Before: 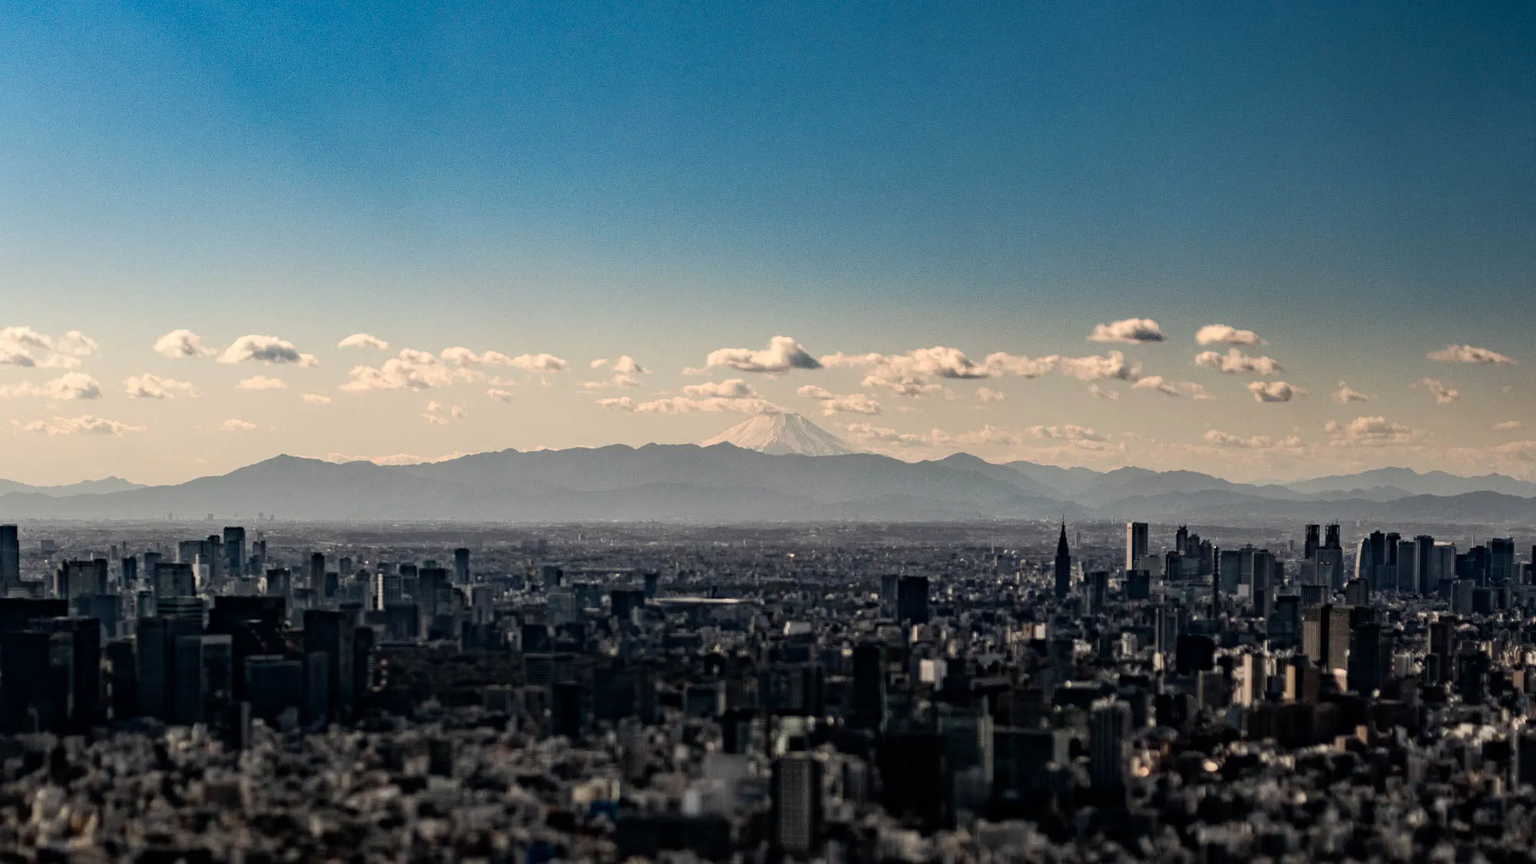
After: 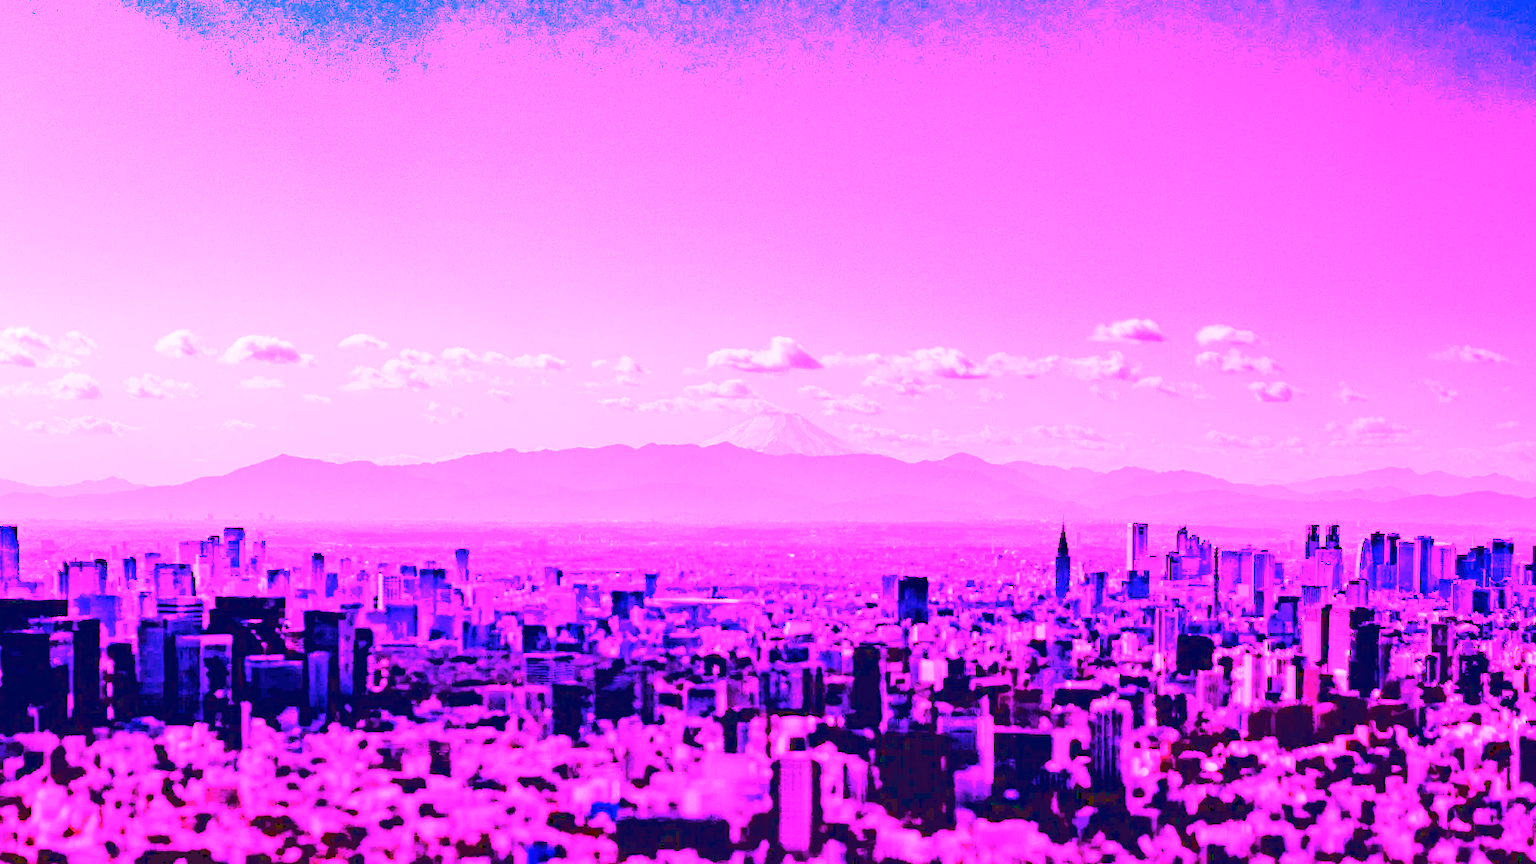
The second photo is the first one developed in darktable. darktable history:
base curve: curves: ch0 [(0.065, 0.026) (0.236, 0.358) (0.53, 0.546) (0.777, 0.841) (0.924, 0.992)], preserve colors average RGB
white balance: red 8, blue 8
